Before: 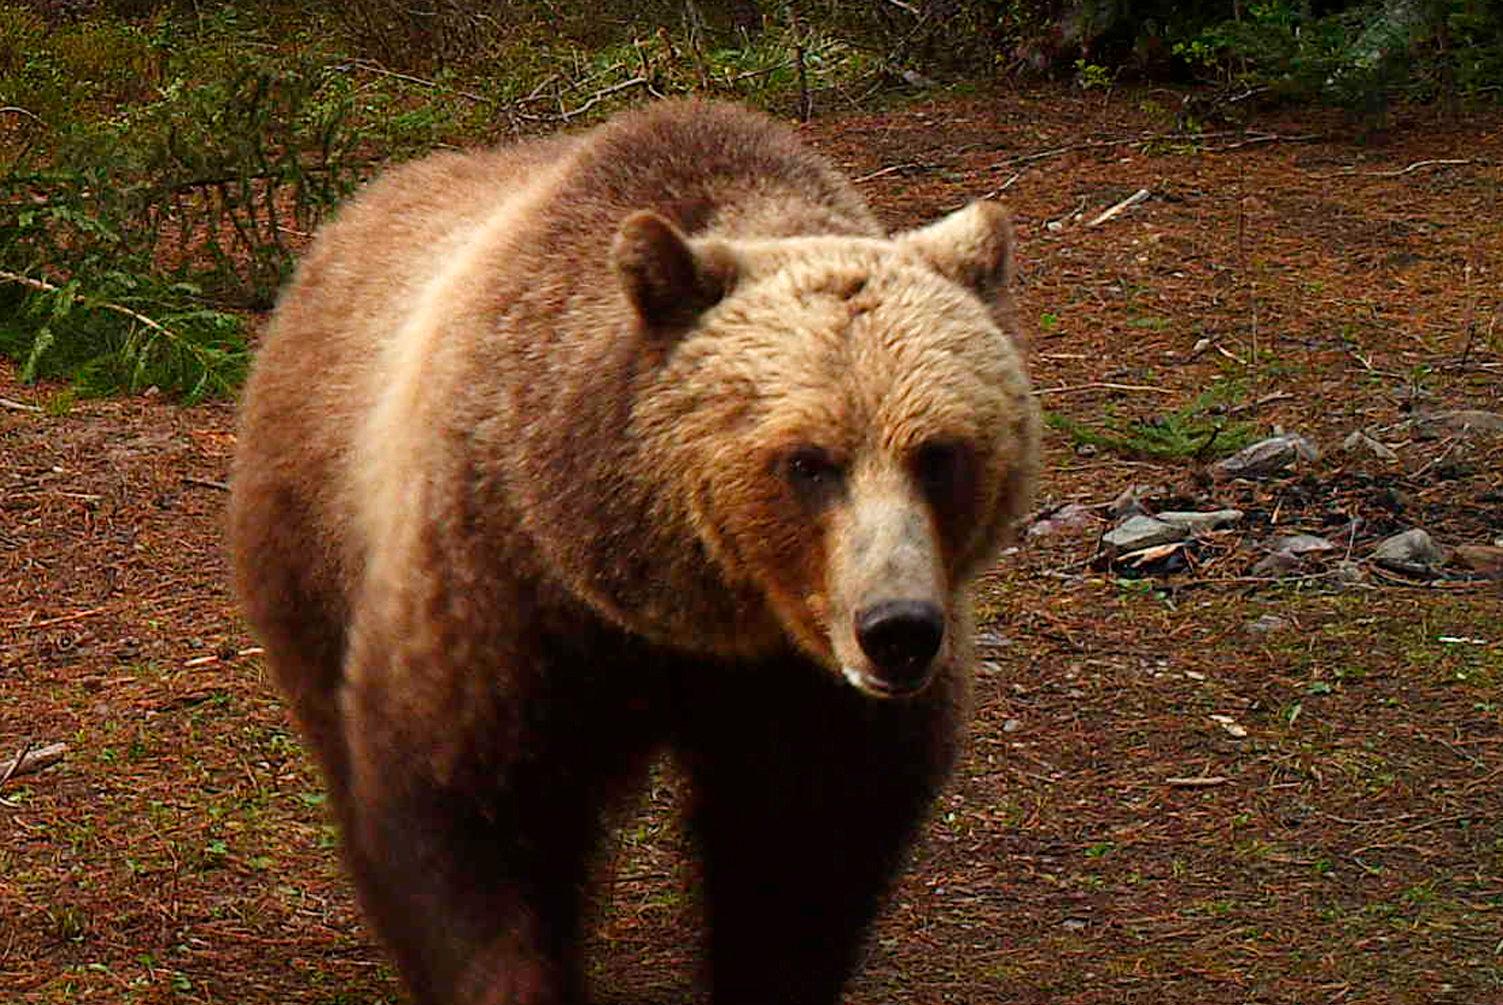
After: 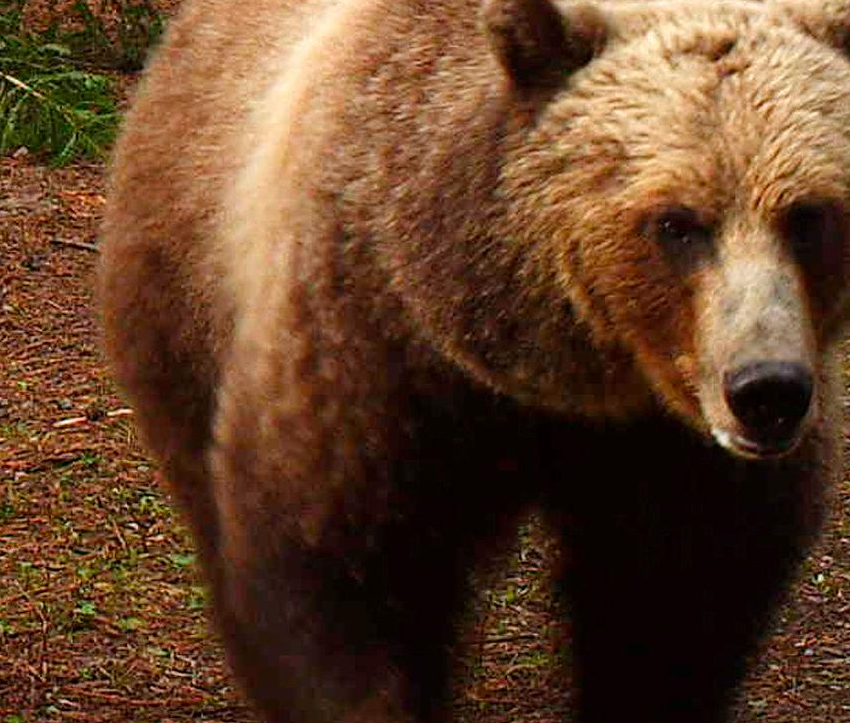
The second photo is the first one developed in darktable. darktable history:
crop: left 8.777%, top 23.836%, right 34.655%, bottom 4.211%
